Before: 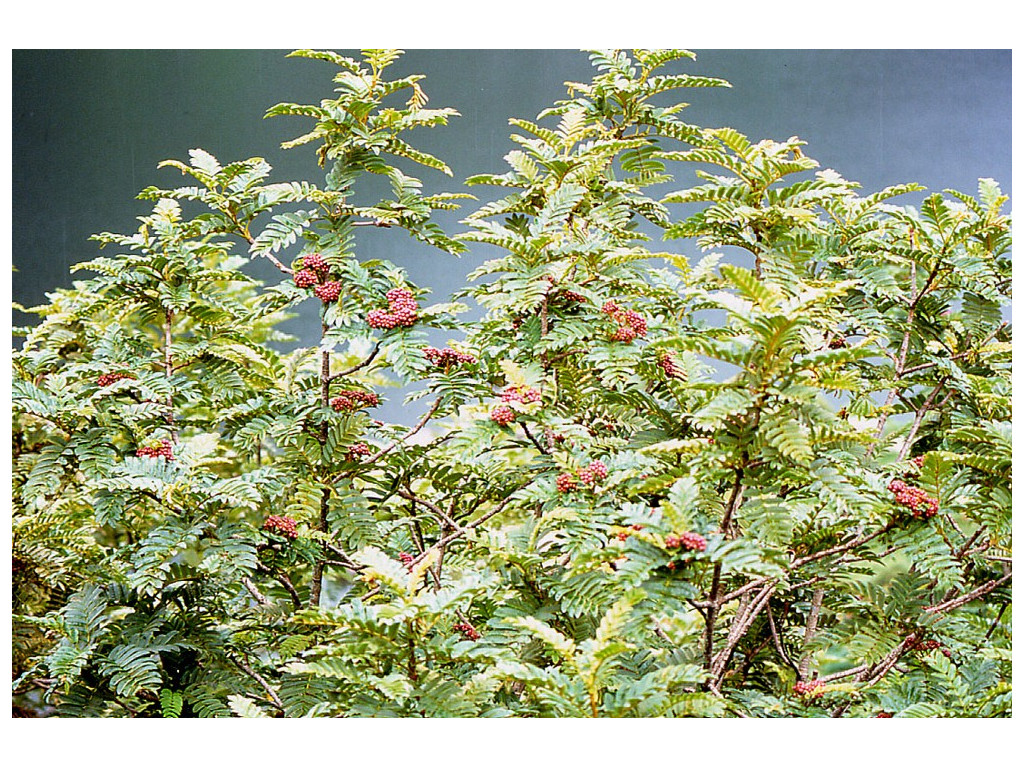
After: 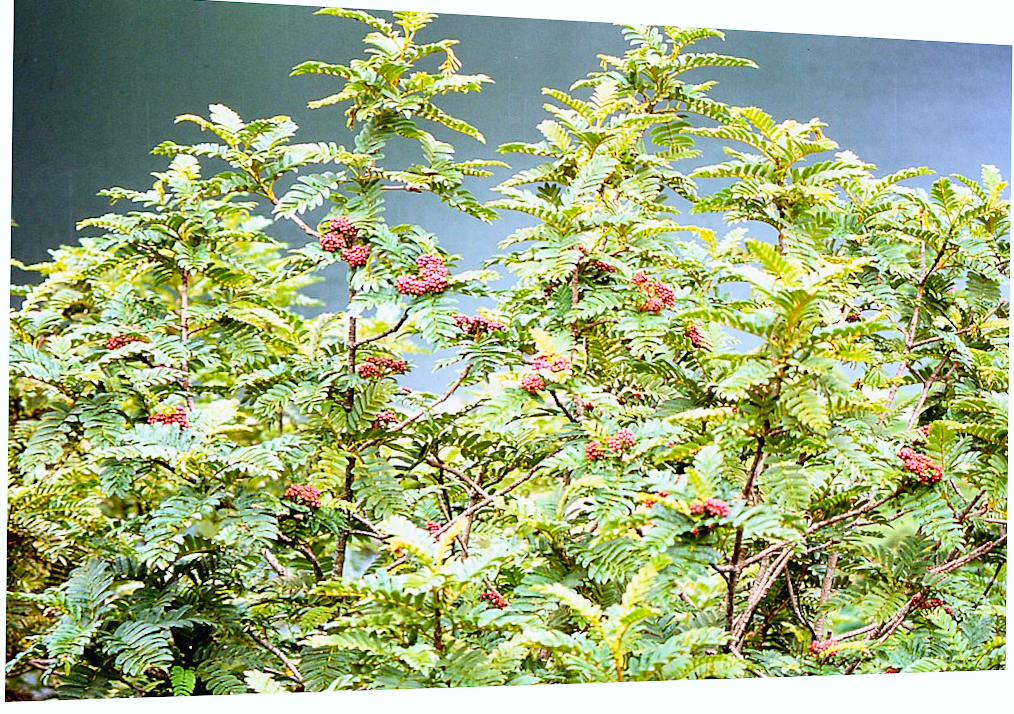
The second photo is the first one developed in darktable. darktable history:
rotate and perspective: rotation 0.679°, lens shift (horizontal) 0.136, crop left 0.009, crop right 0.991, crop top 0.078, crop bottom 0.95
white balance: red 0.982, blue 1.018
contrast brightness saturation: contrast 0.2, brightness 0.16, saturation 0.22
